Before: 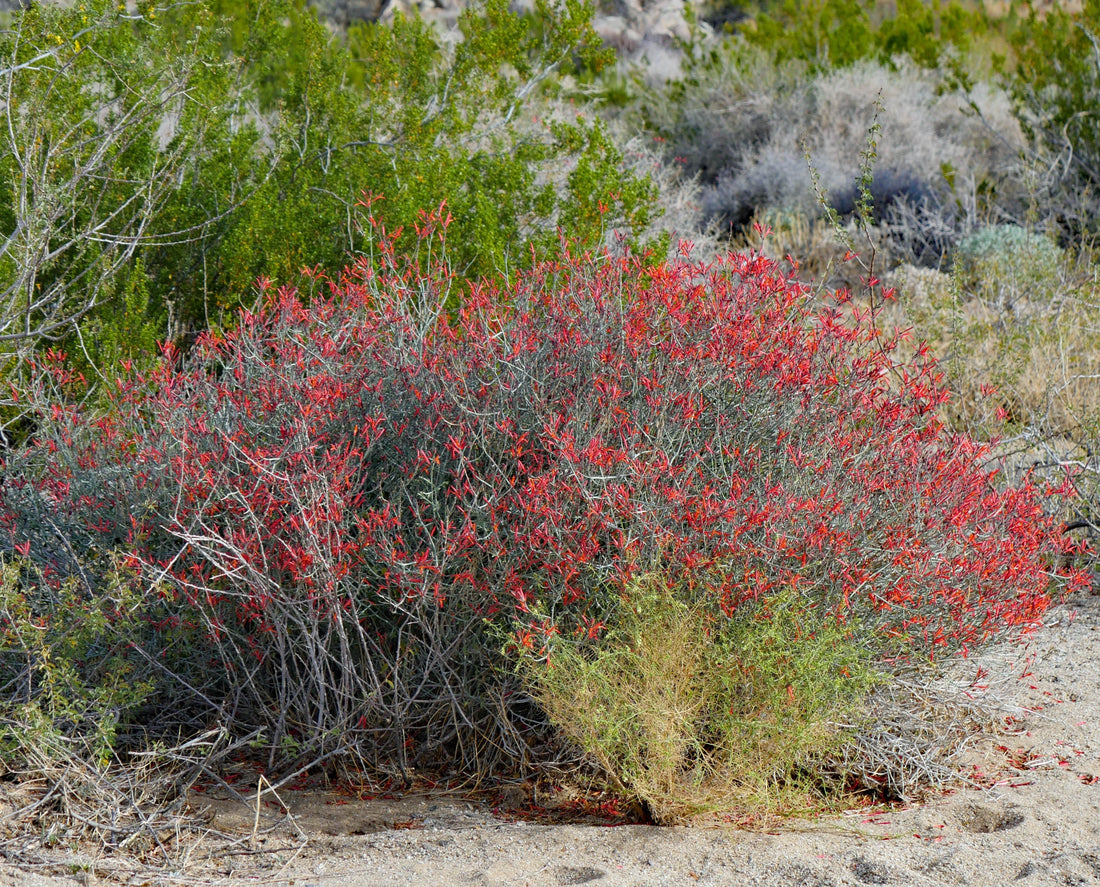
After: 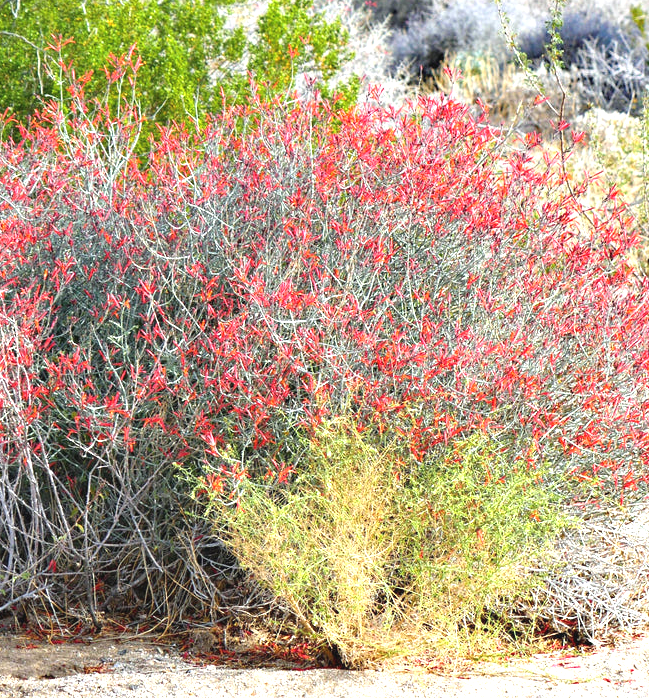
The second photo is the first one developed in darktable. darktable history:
crop and rotate: left 28.256%, top 17.734%, right 12.656%, bottom 3.573%
exposure: black level correction -0.002, exposure 1.35 EV, compensate highlight preservation false
